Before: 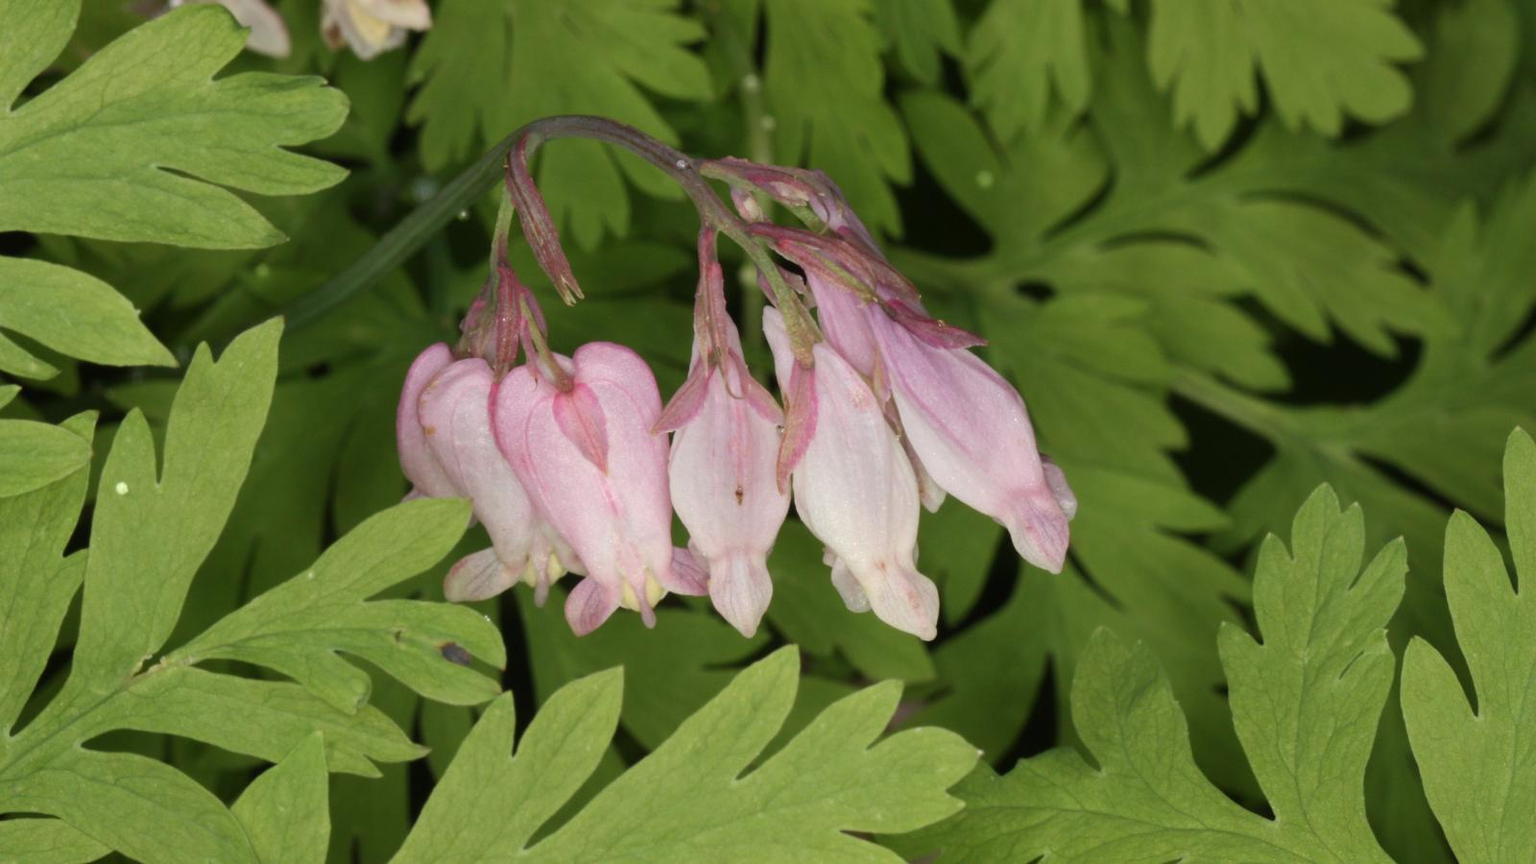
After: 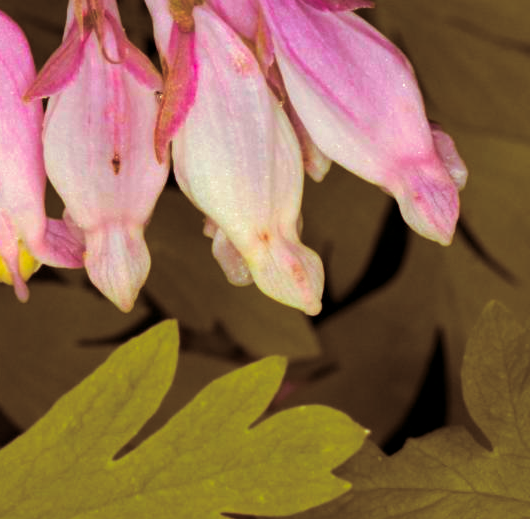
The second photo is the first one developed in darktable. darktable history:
split-toning: compress 20%
crop: left 40.878%, top 39.176%, right 25.993%, bottom 3.081%
local contrast: mode bilateral grid, contrast 20, coarseness 50, detail 120%, midtone range 0.2
haze removal: compatibility mode true, adaptive false
color balance: contrast fulcrum 17.78%
color balance rgb: linear chroma grading › global chroma 42%, perceptual saturation grading › global saturation 42%, global vibrance 33%
